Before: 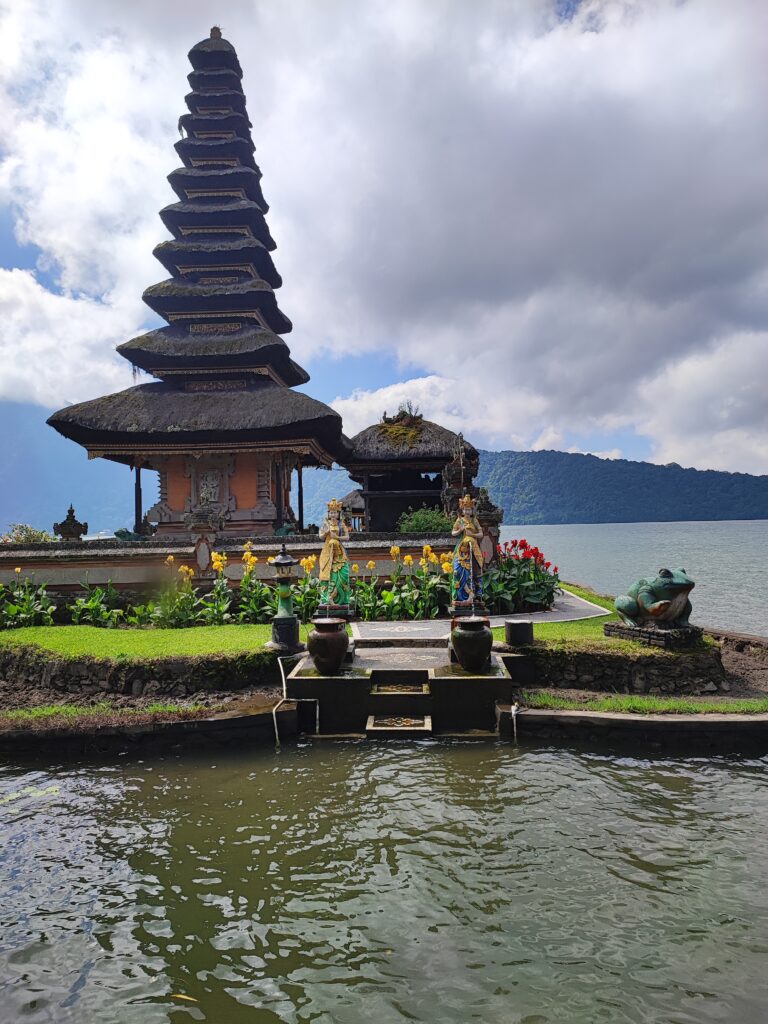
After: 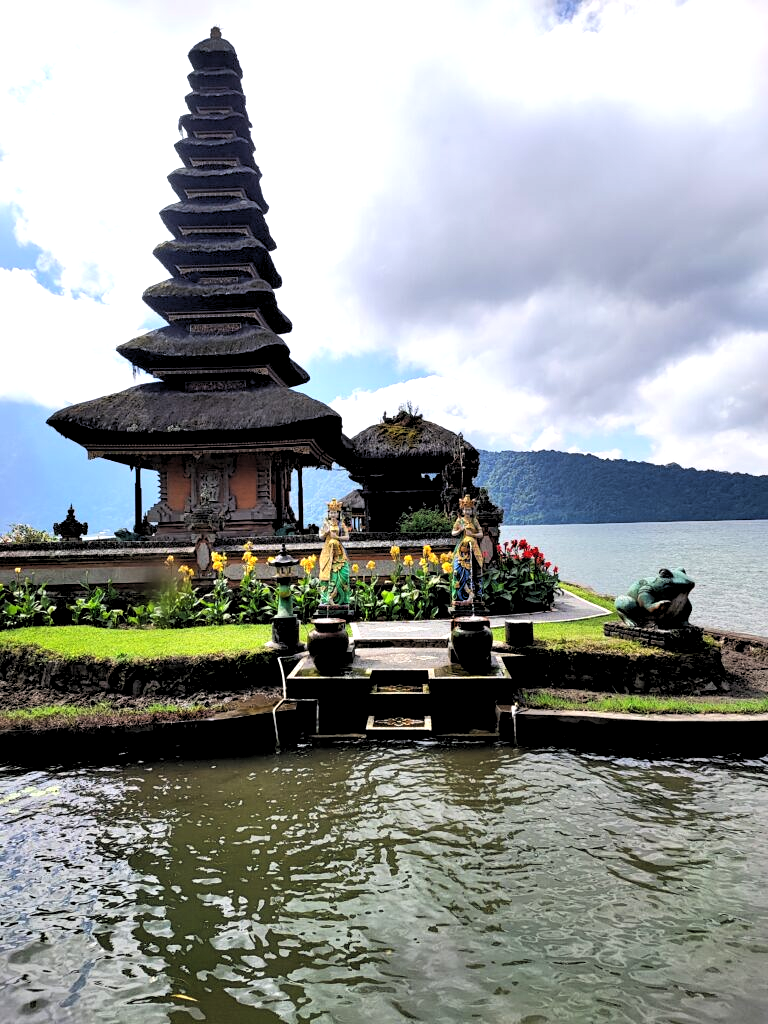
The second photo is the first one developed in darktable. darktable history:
rgb levels: levels [[0.013, 0.434, 0.89], [0, 0.5, 1], [0, 0.5, 1]]
tone equalizer: -8 EV -0.75 EV, -7 EV -0.7 EV, -6 EV -0.6 EV, -5 EV -0.4 EV, -3 EV 0.4 EV, -2 EV 0.6 EV, -1 EV 0.7 EV, +0 EV 0.75 EV, edges refinement/feathering 500, mask exposure compensation -1.57 EV, preserve details no
